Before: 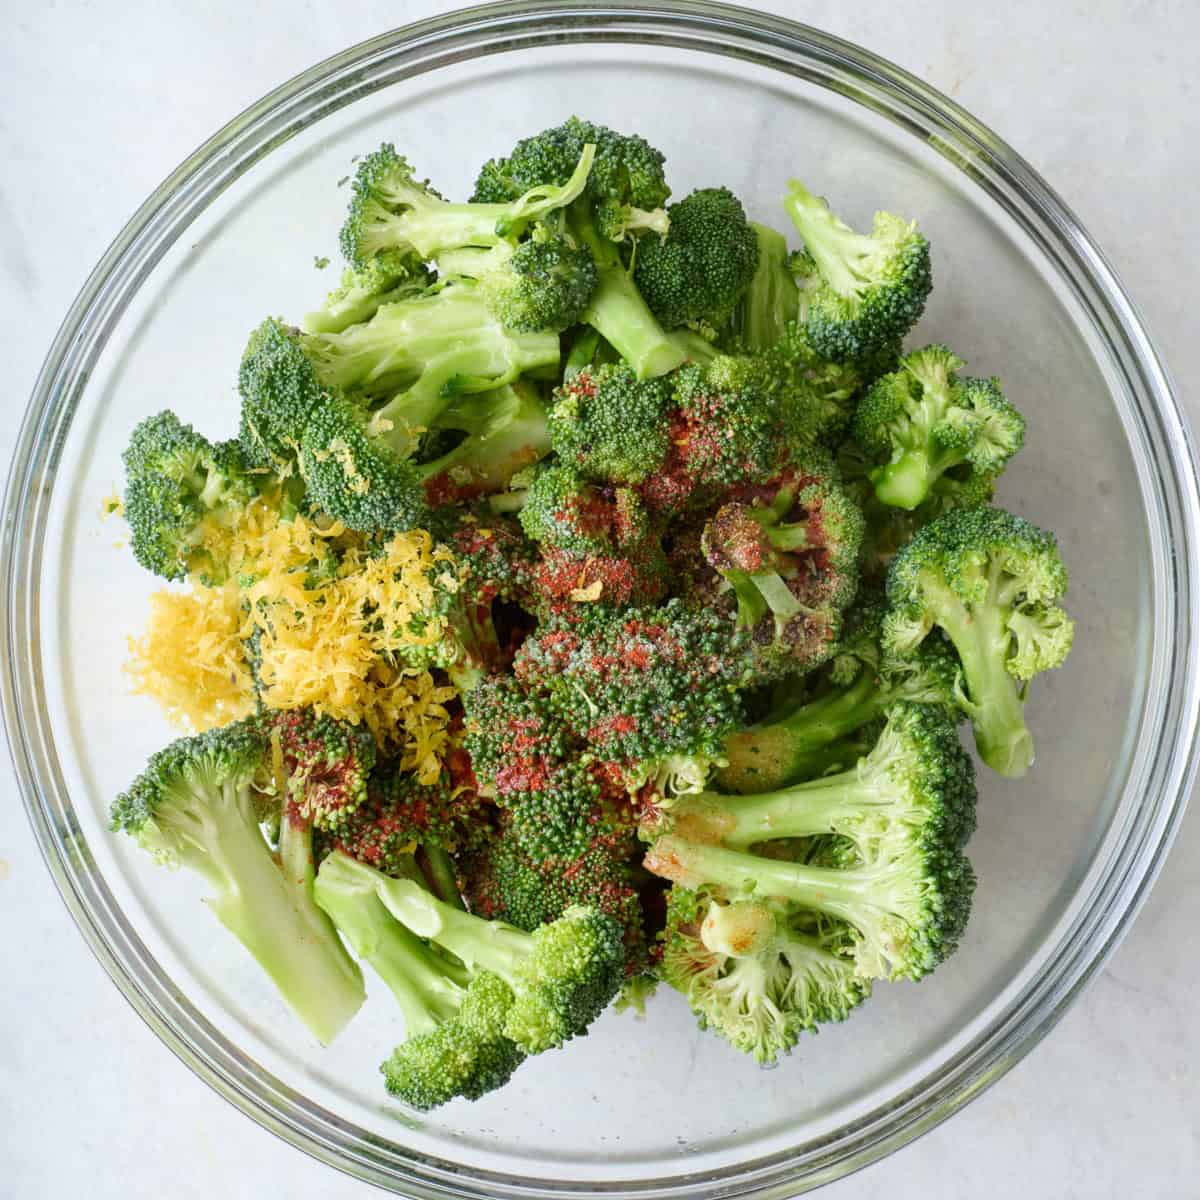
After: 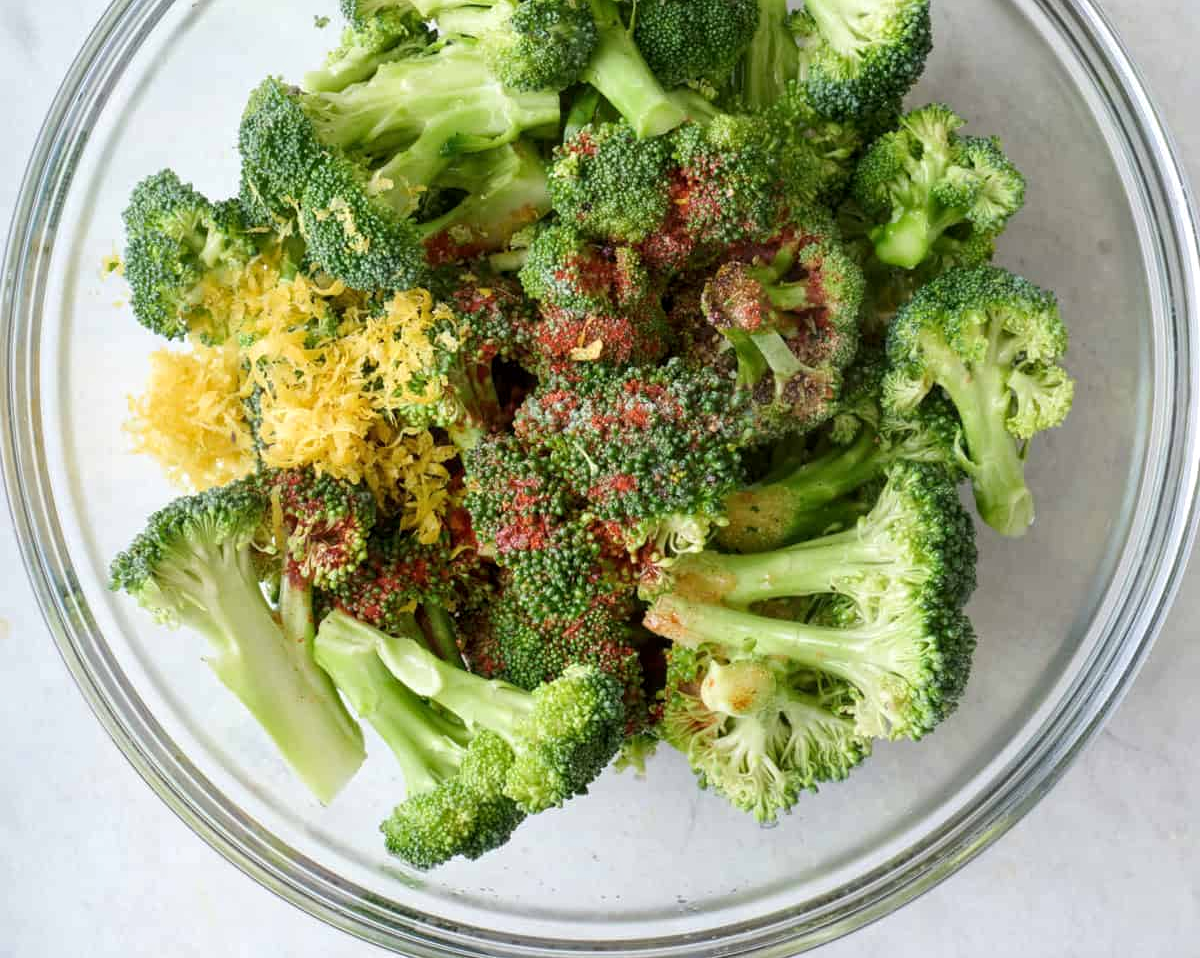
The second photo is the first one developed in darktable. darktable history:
local contrast: highlights 106%, shadows 97%, detail 120%, midtone range 0.2
crop and rotate: top 20.12%
